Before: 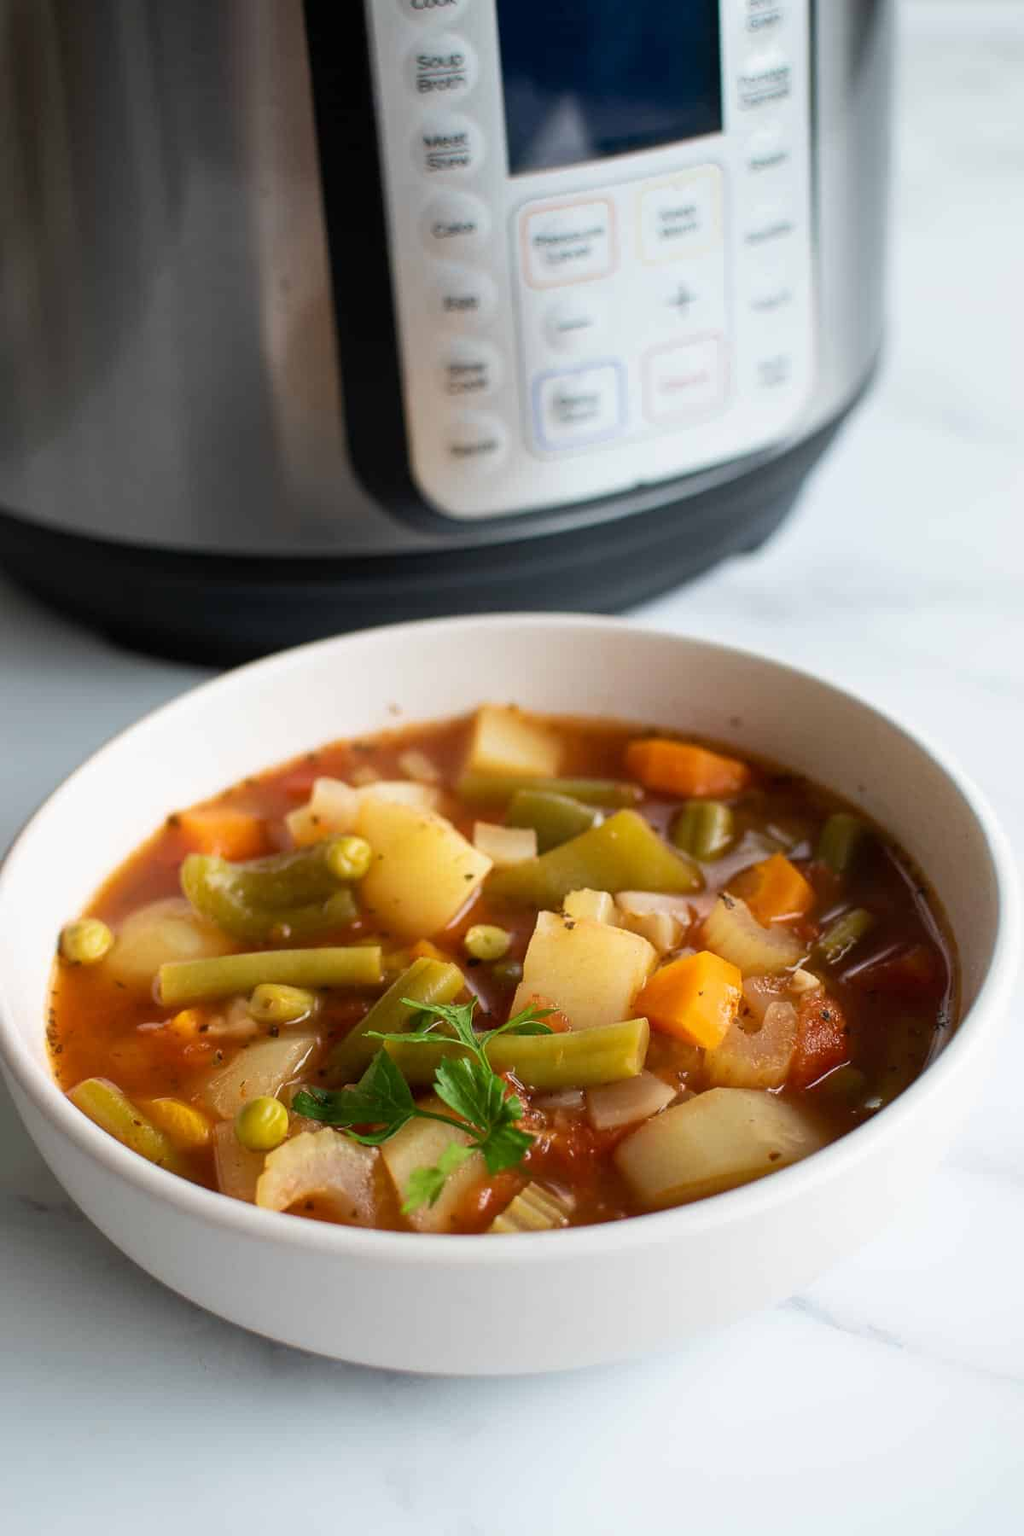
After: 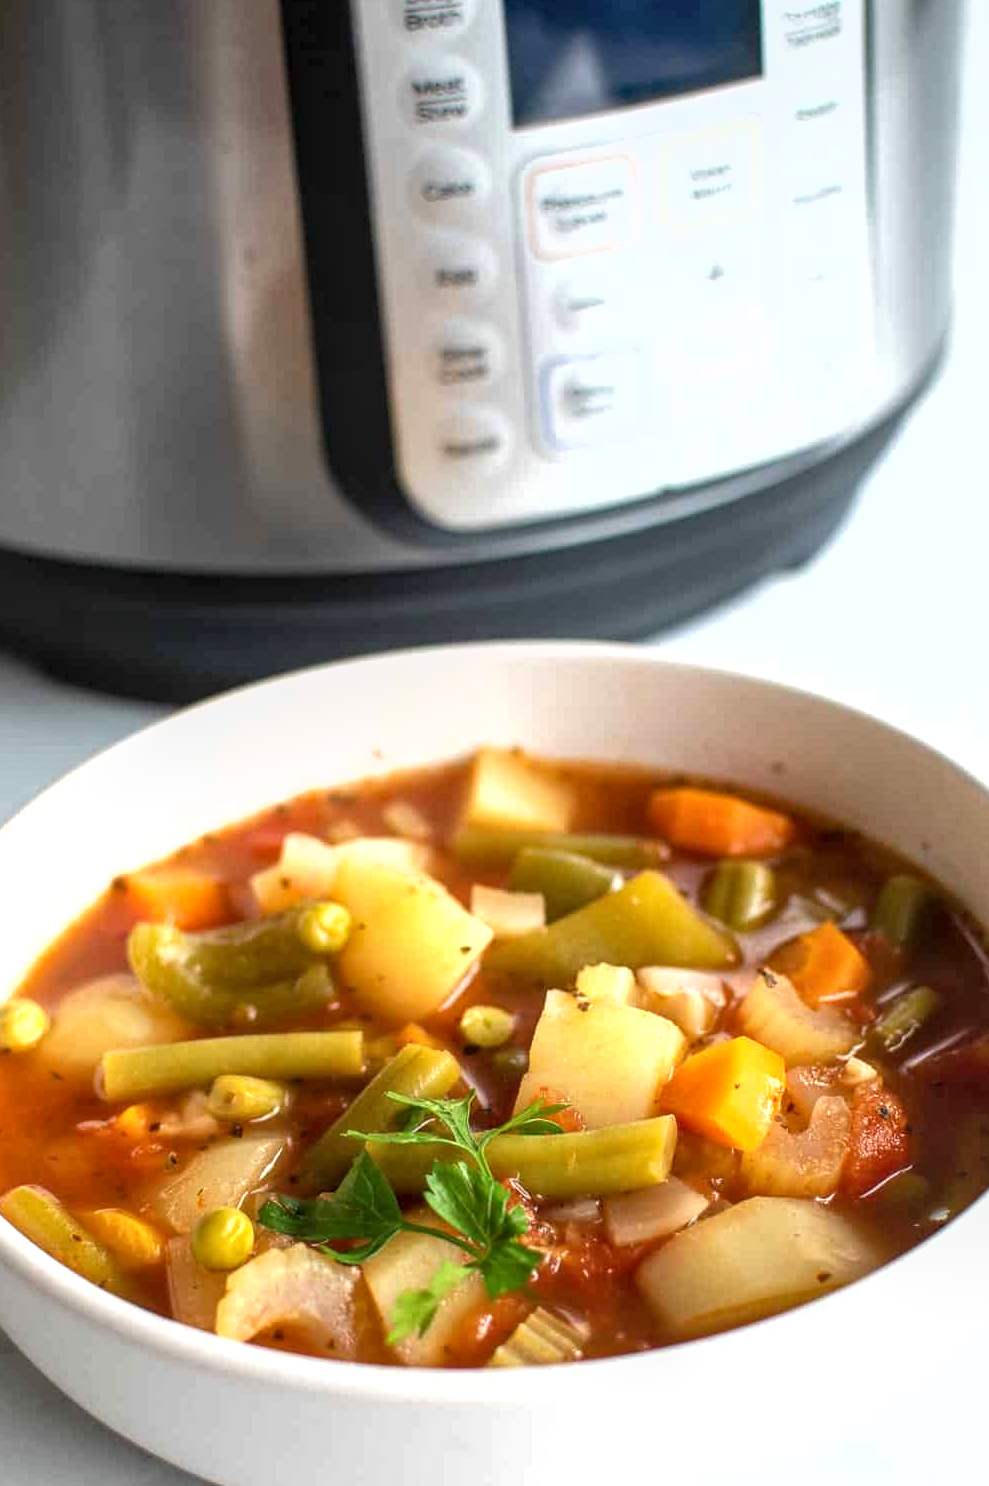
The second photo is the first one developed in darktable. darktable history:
color zones: curves: ch0 [(0, 0.5) (0.143, 0.5) (0.286, 0.5) (0.429, 0.5) (0.571, 0.5) (0.714, 0.476) (0.857, 0.5) (1, 0.5)]; ch2 [(0, 0.5) (0.143, 0.5) (0.286, 0.5) (0.429, 0.5) (0.571, 0.5) (0.714, 0.487) (0.857, 0.5) (1, 0.5)]
crop and rotate: left 7.013%, top 4.37%, right 10.568%, bottom 13.025%
local contrast: on, module defaults
exposure: exposure 0.658 EV, compensate highlight preservation false
shadows and highlights: shadows 25.12, highlights -23.79
